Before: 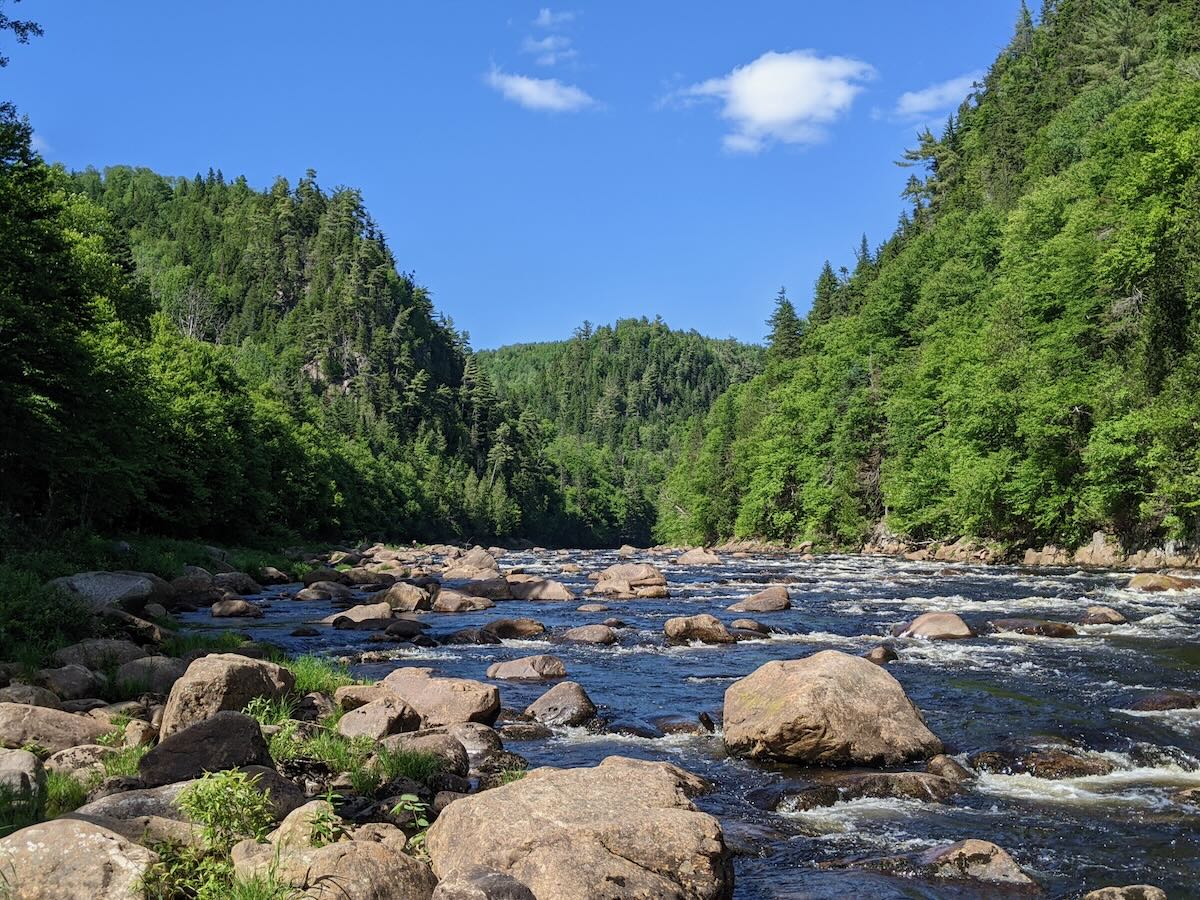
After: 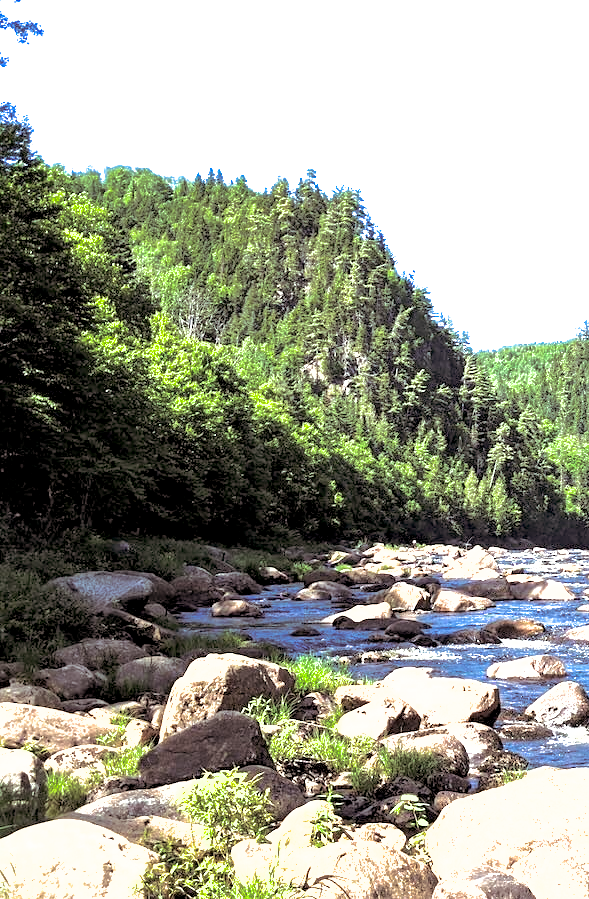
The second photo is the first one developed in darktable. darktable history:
shadows and highlights: shadows 30
crop and rotate: left 0%, top 0%, right 50.845%
split-toning: shadows › saturation 0.2
exposure: black level correction 0, exposure 1.975 EV, compensate exposure bias true, compensate highlight preservation false
